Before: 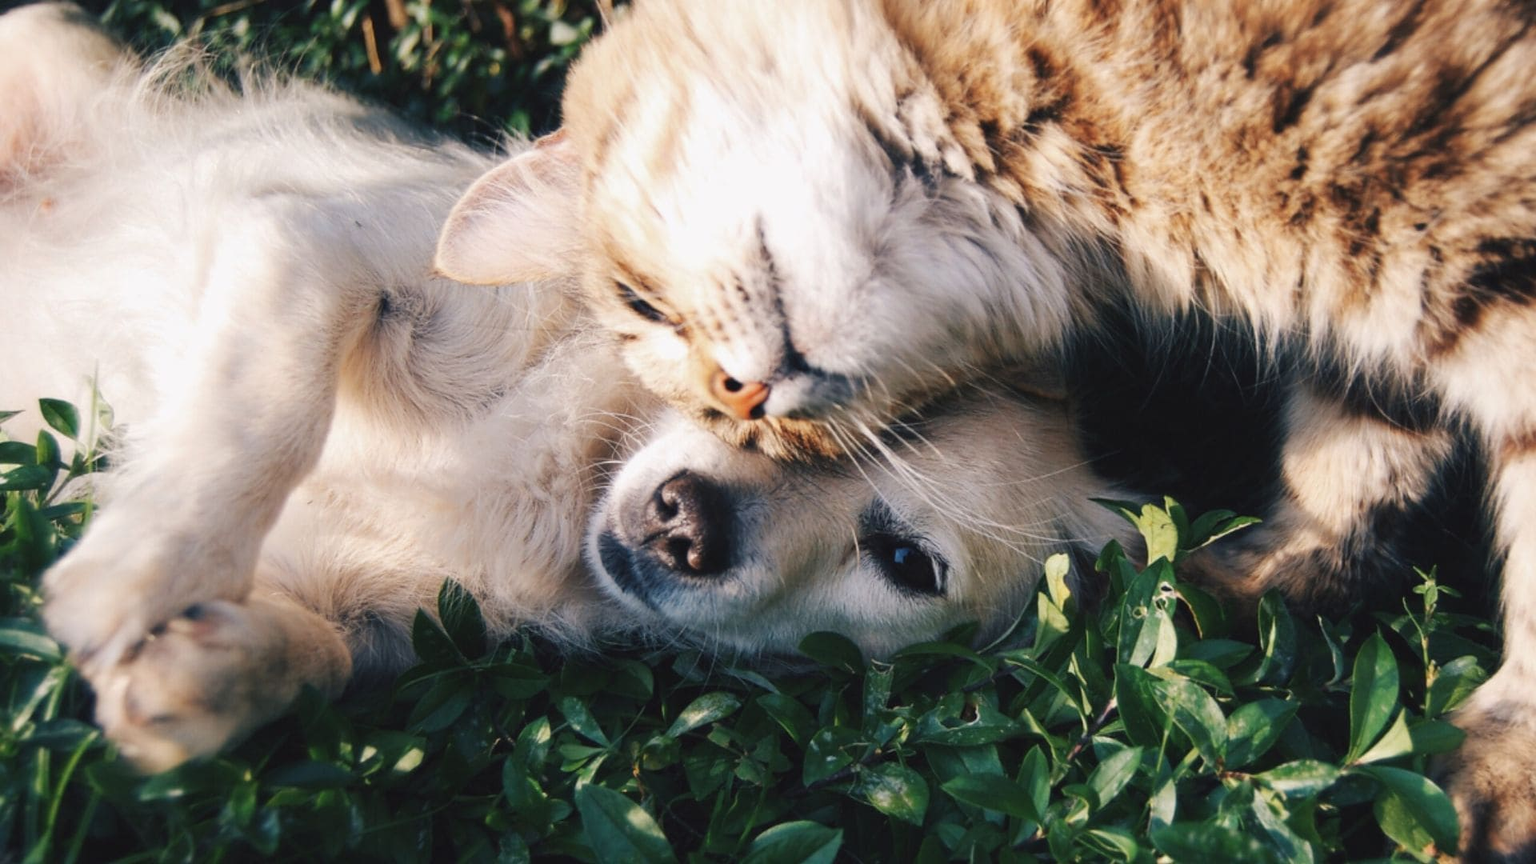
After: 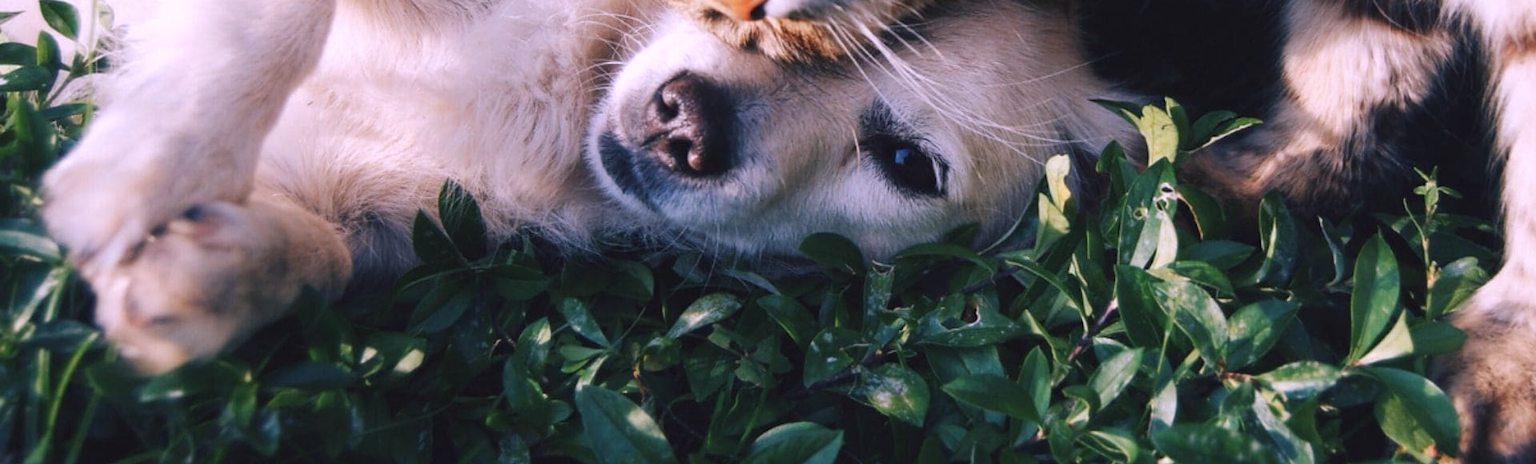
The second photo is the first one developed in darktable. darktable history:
crop and rotate: top 46.237%
white balance: red 1.042, blue 1.17
